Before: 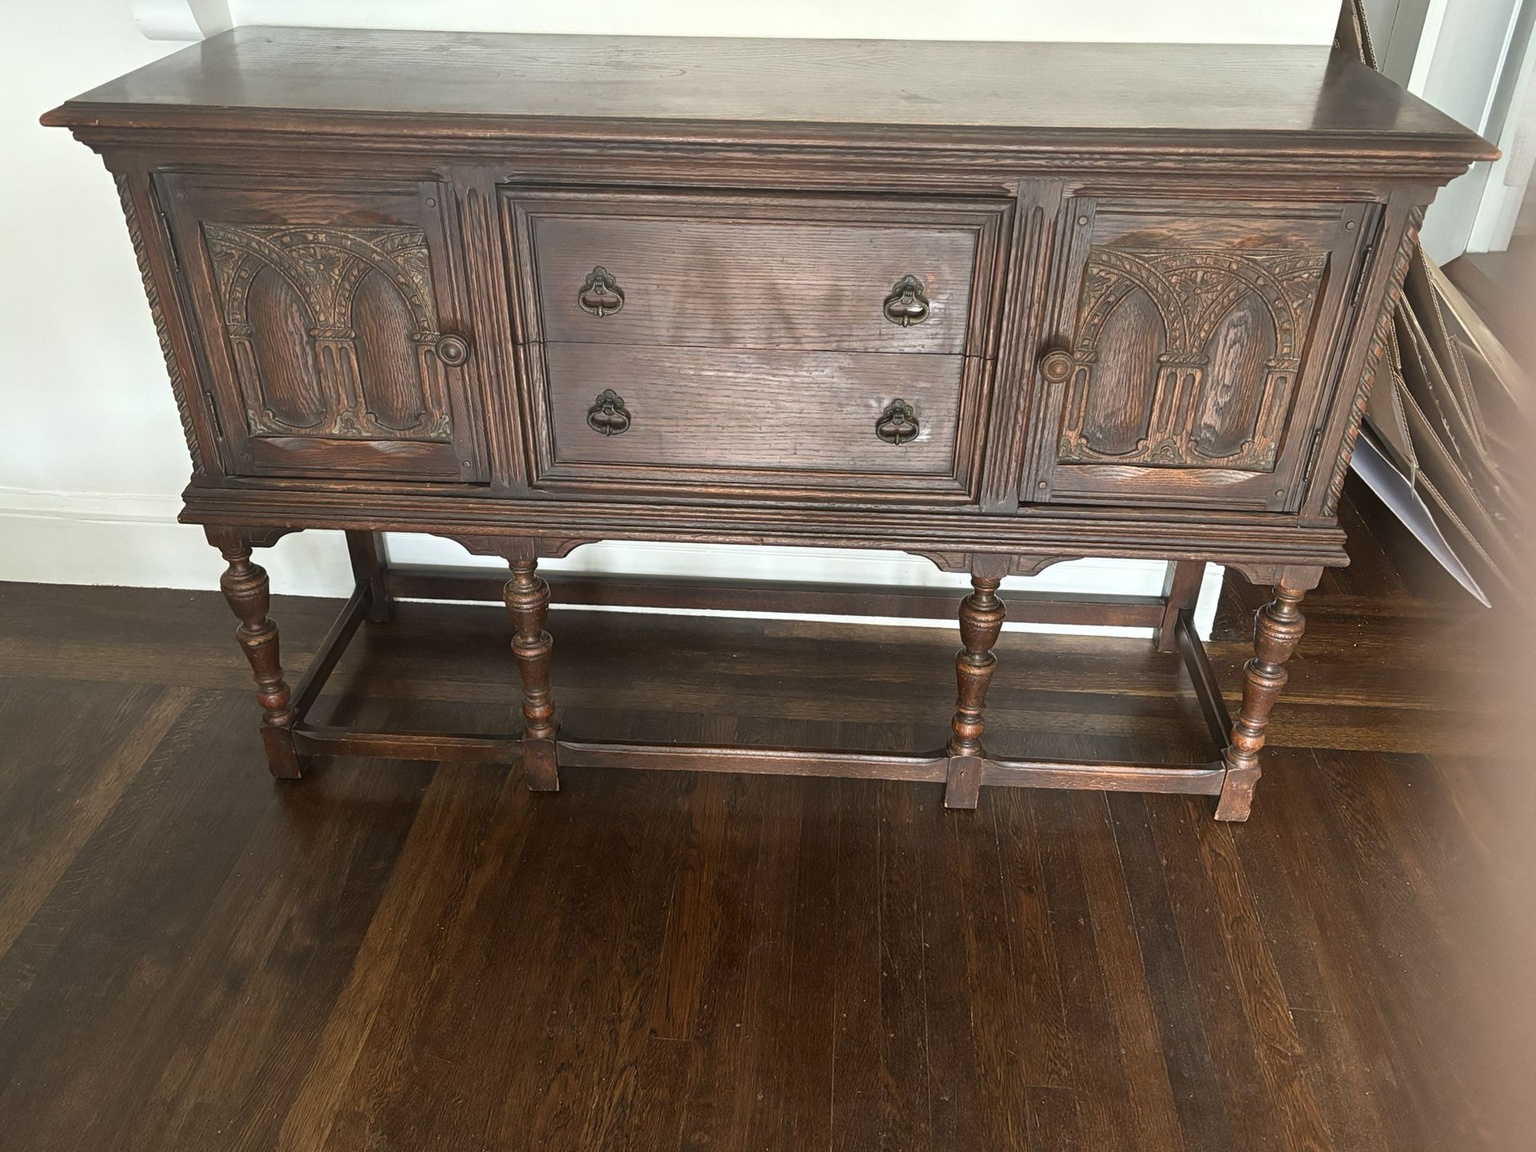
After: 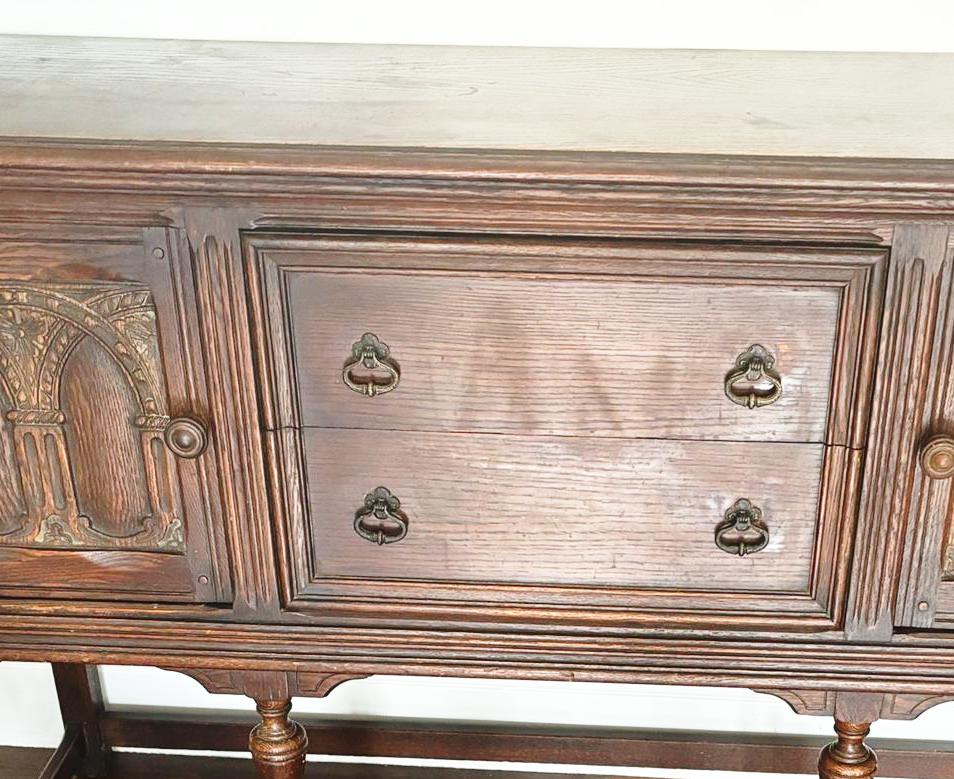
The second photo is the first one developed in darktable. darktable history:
crop: left 19.818%, right 30.449%, bottom 45.877%
base curve: curves: ch0 [(0, 0) (0.028, 0.03) (0.121, 0.232) (0.46, 0.748) (0.859, 0.968) (1, 1)], exposure shift 0.581, preserve colors none
